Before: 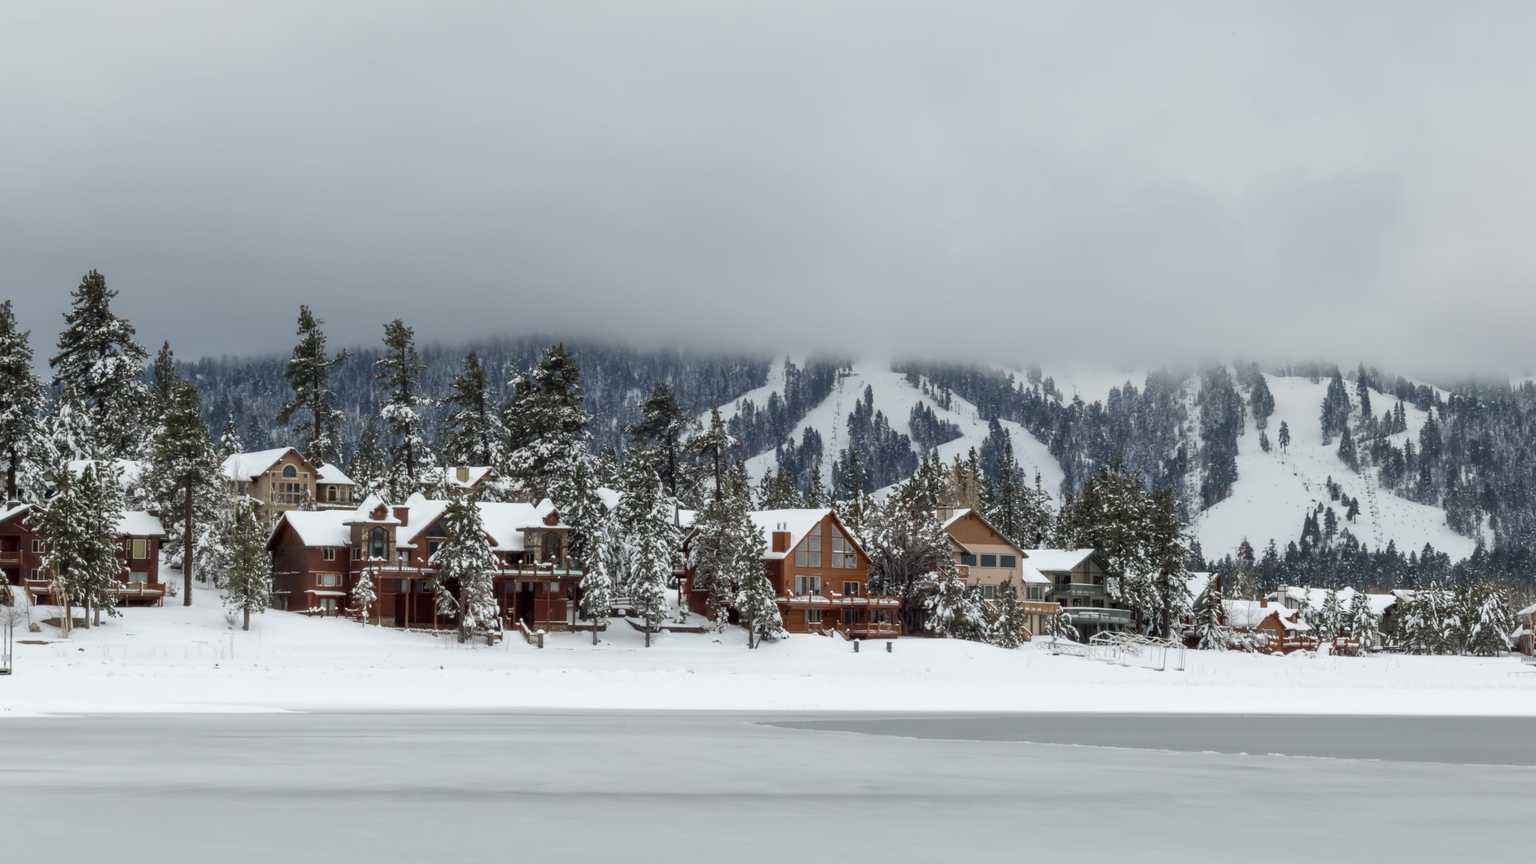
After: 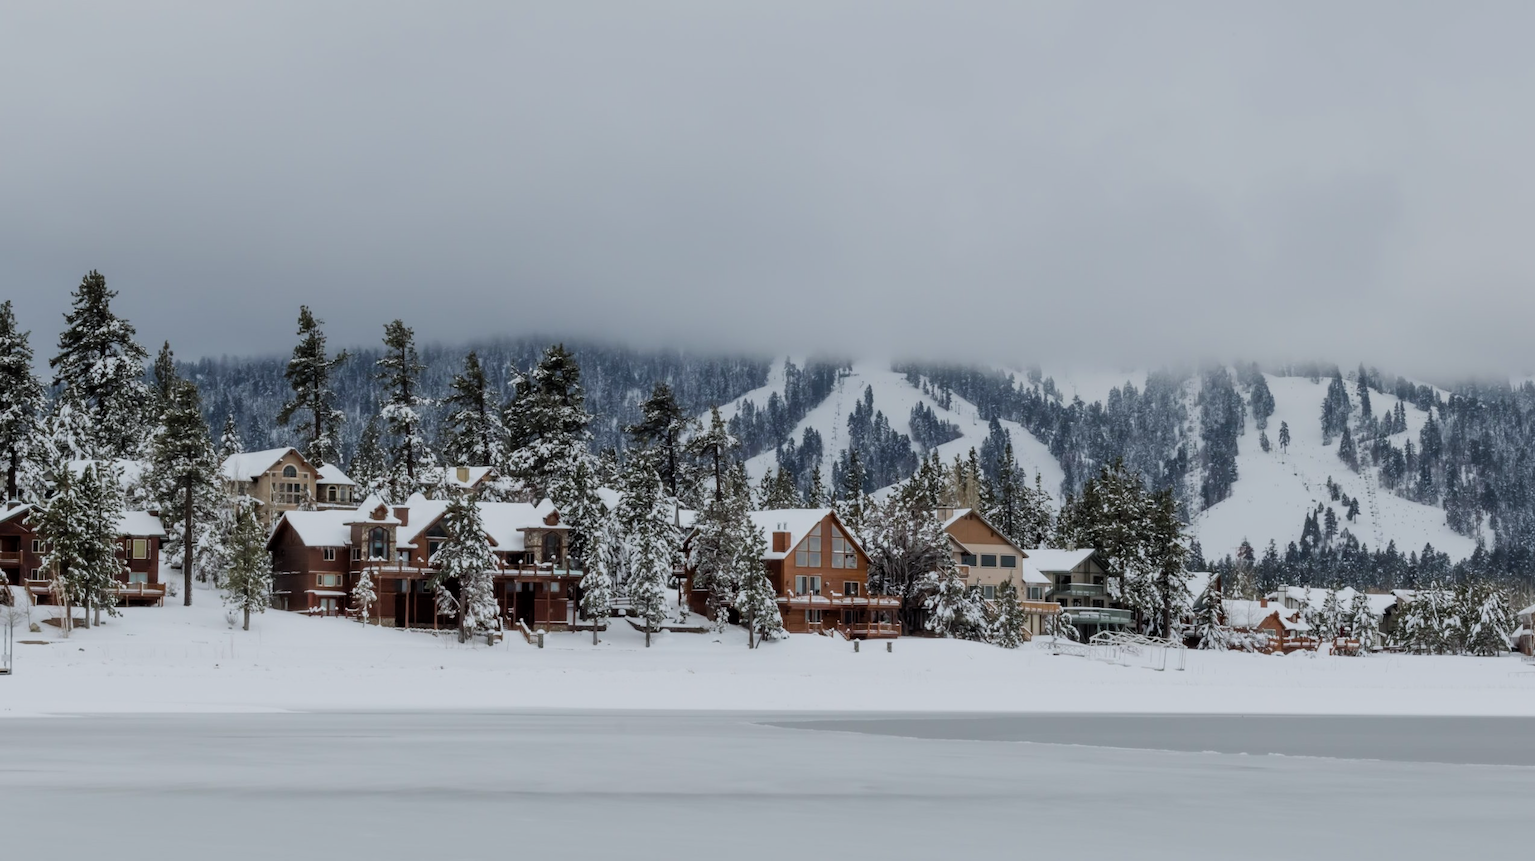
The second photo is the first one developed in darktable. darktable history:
crop: top 0.05%, bottom 0.098%
white balance: red 0.983, blue 1.036
filmic rgb: black relative exposure -7.65 EV, white relative exposure 4.56 EV, hardness 3.61
